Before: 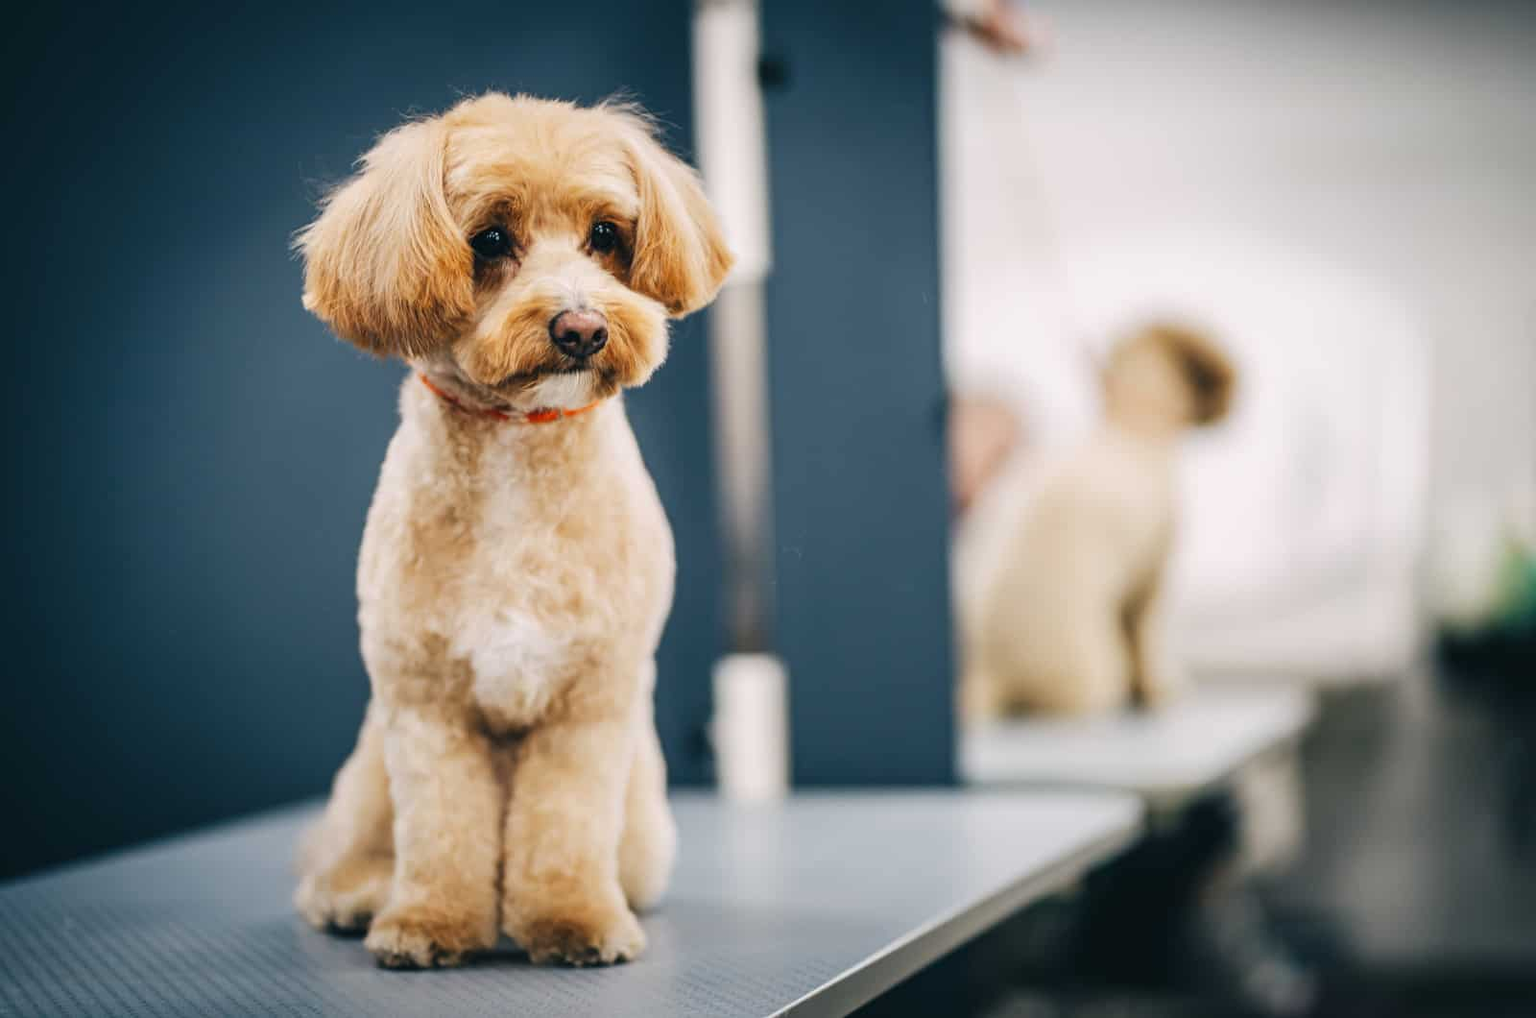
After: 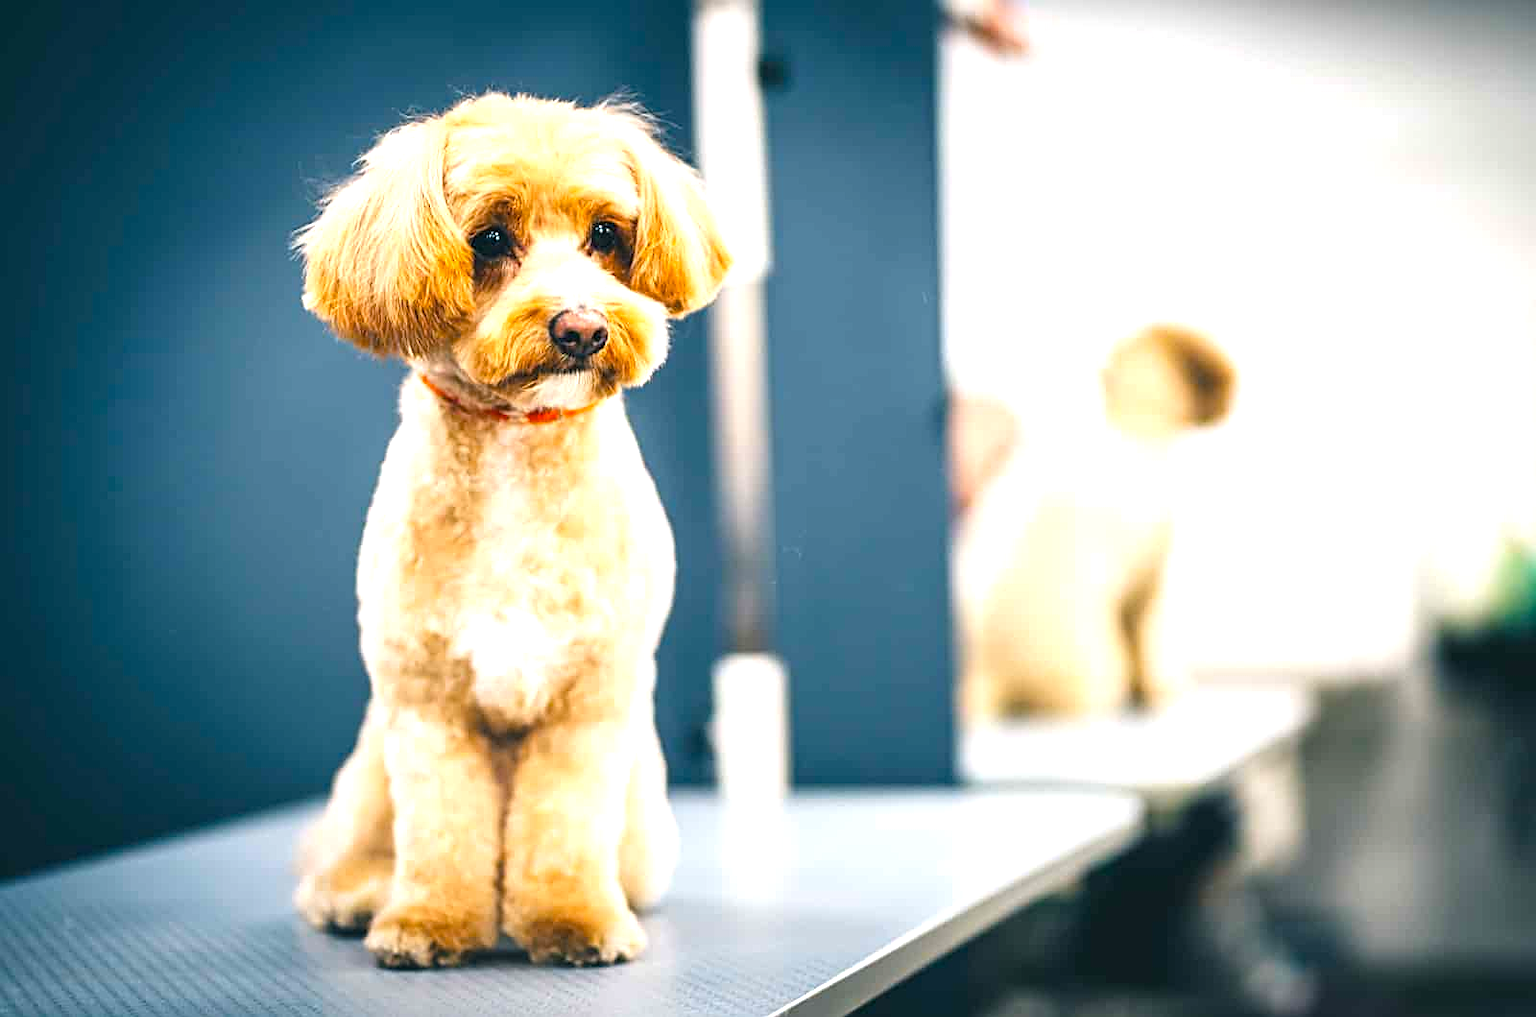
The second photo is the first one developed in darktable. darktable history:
exposure: black level correction 0, exposure 1 EV, compensate highlight preservation false
color balance rgb: perceptual saturation grading › global saturation 30.438%
sharpen: on, module defaults
